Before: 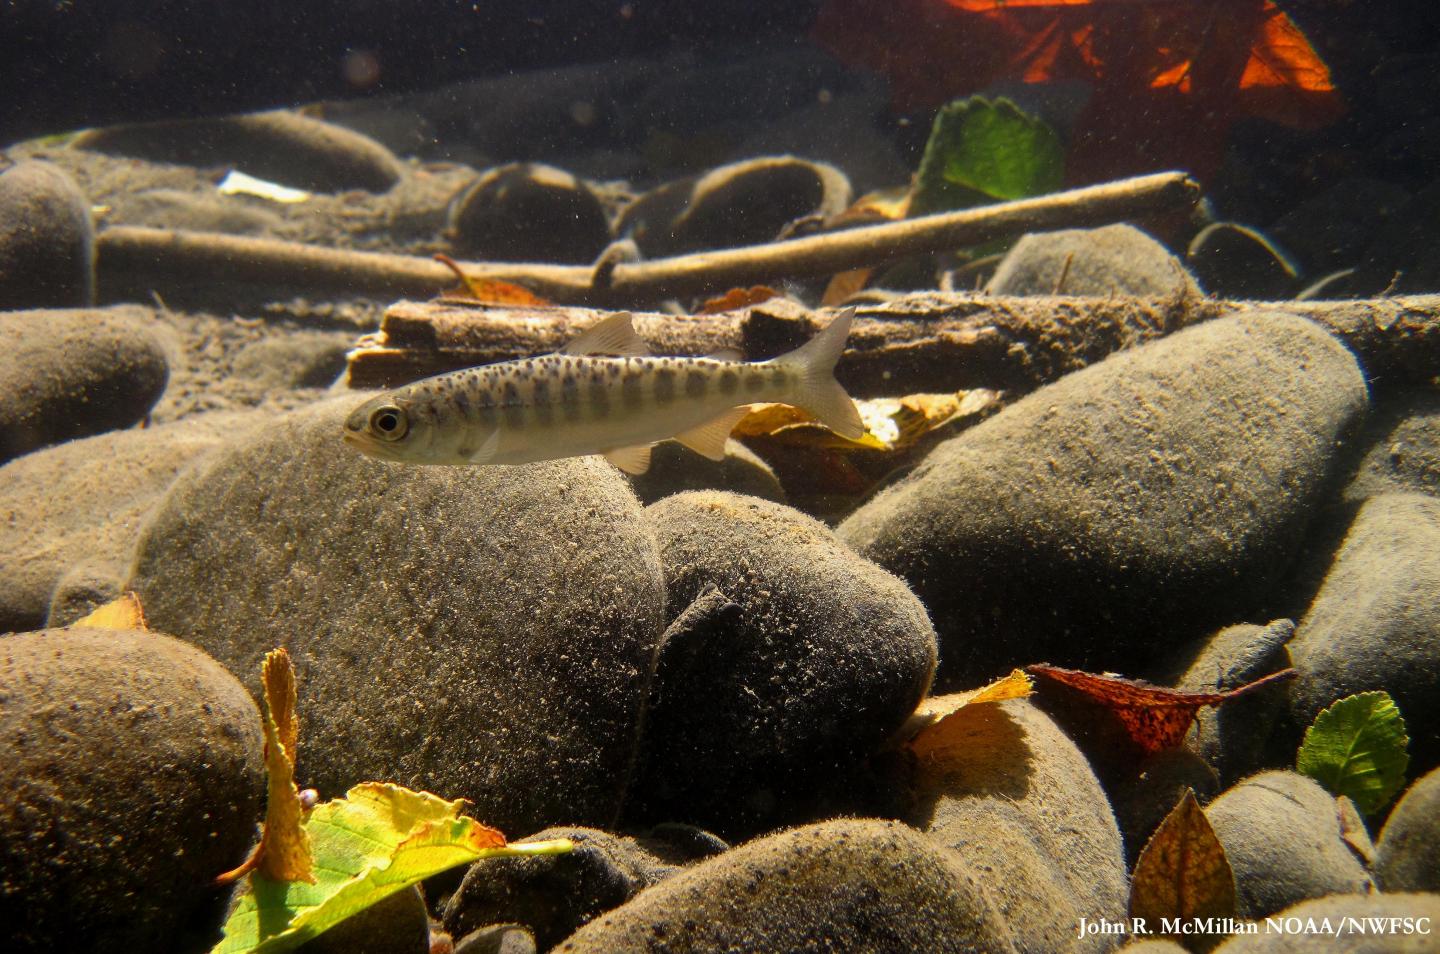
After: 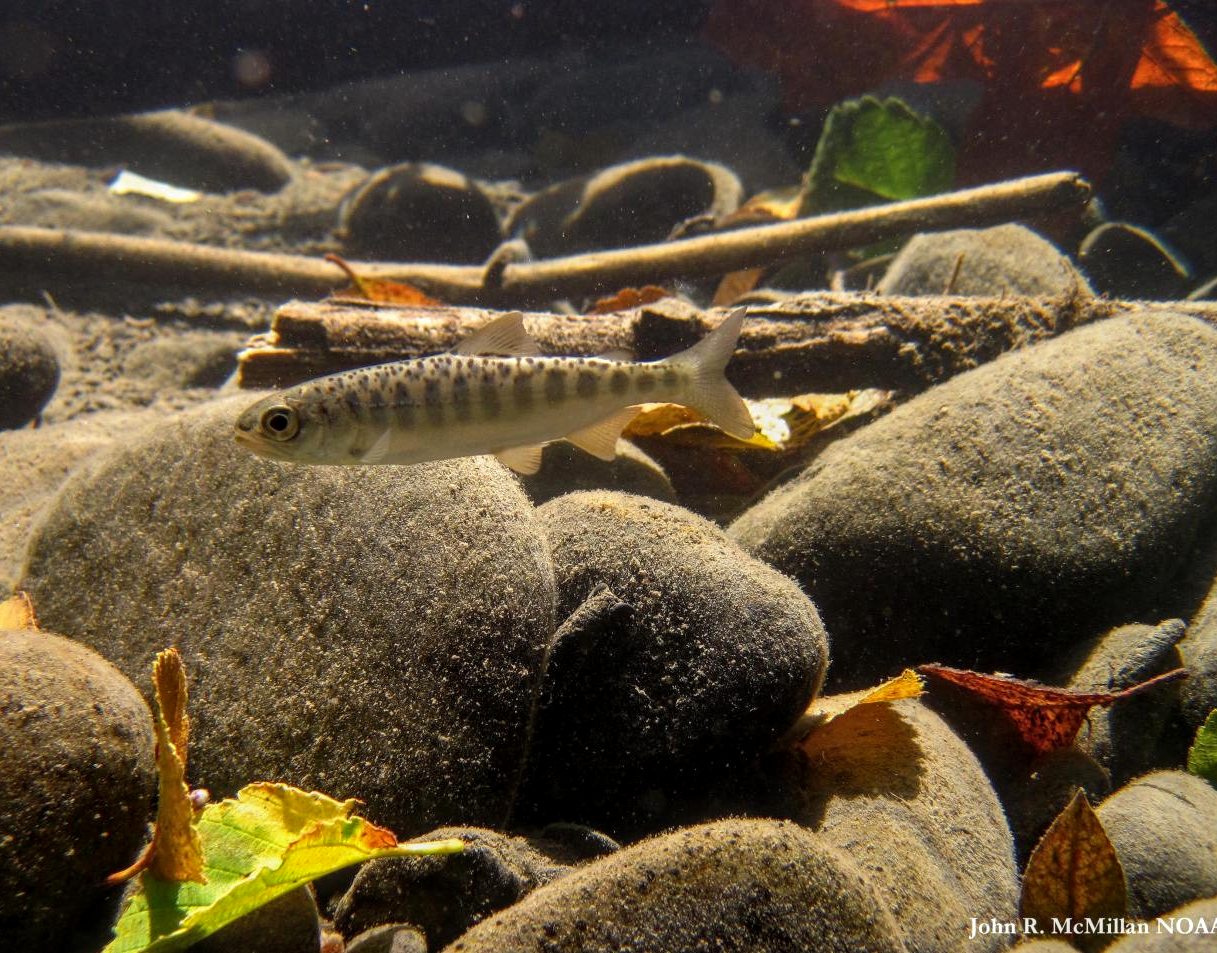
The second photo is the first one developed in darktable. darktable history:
levels: black 3.75%
local contrast: on, module defaults
crop: left 7.578%, right 7.873%
